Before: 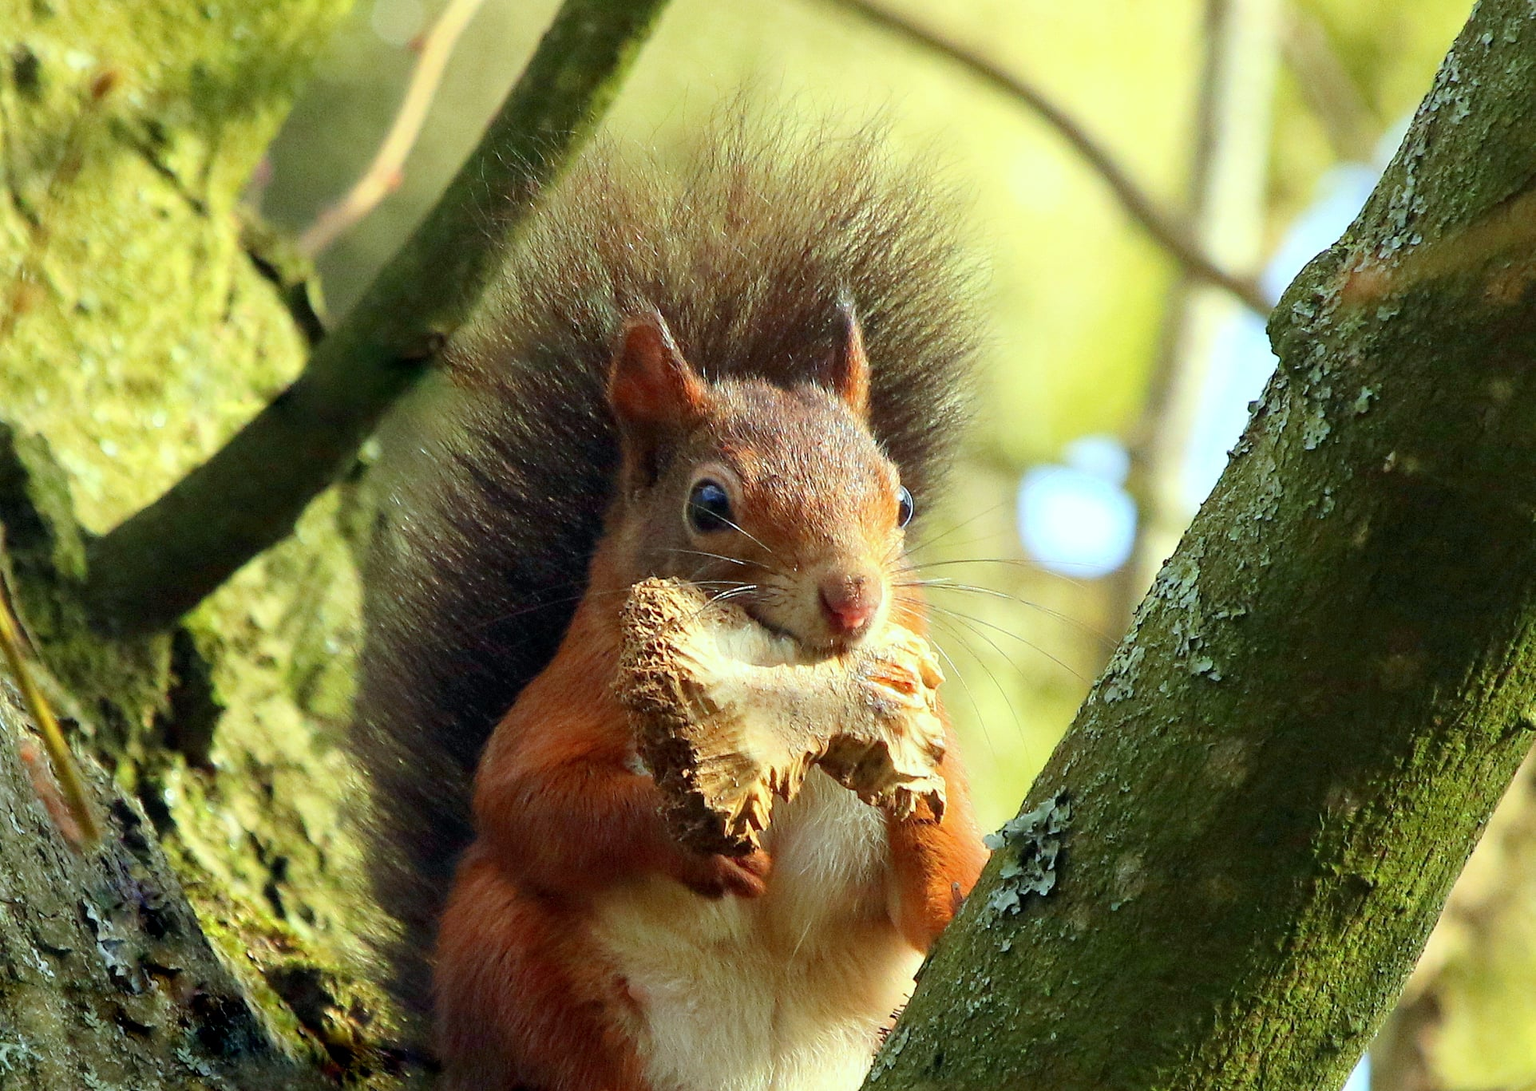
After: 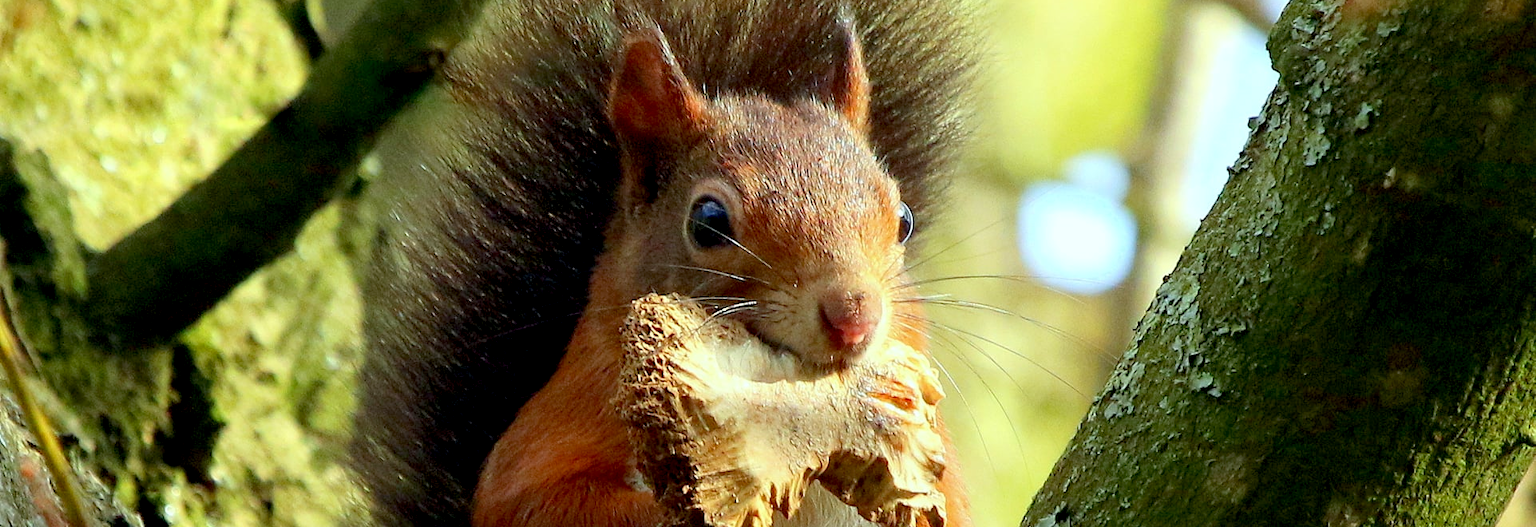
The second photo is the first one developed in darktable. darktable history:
crop and rotate: top 26.056%, bottom 25.543%
exposure: black level correction 0.01, exposure 0.014 EV, compensate highlight preservation false
